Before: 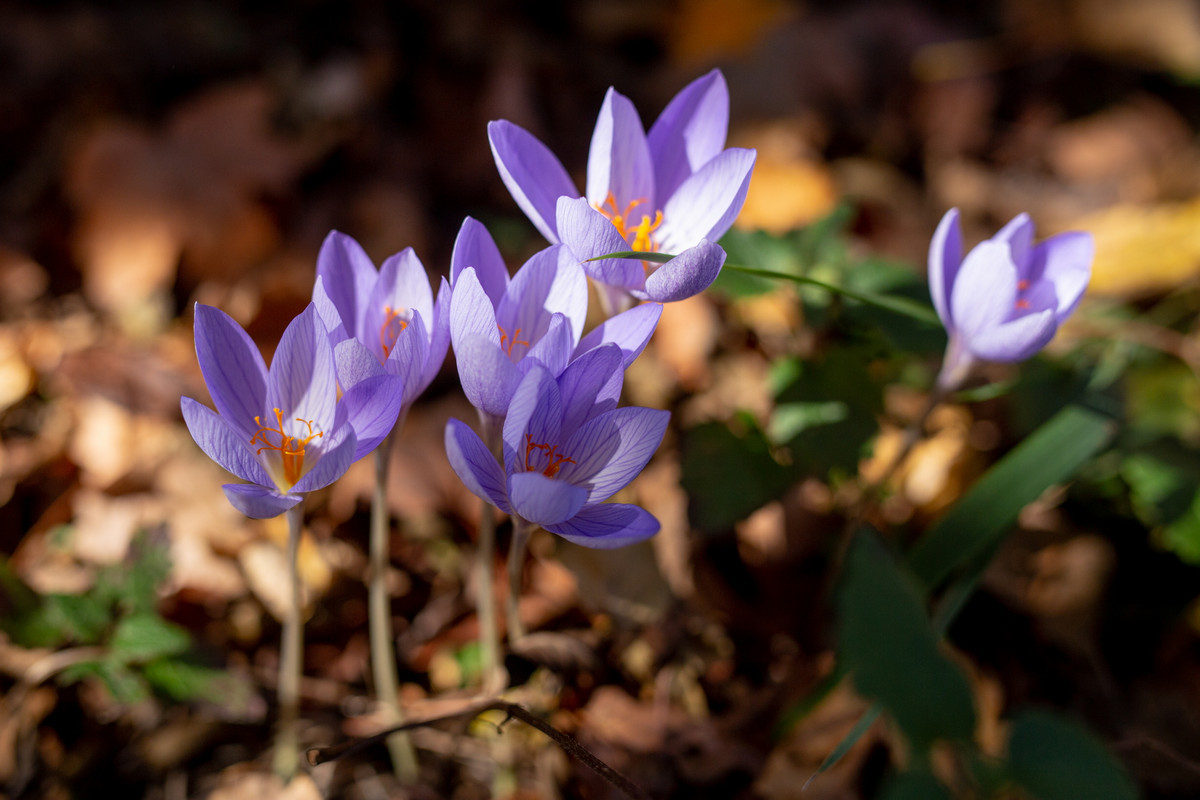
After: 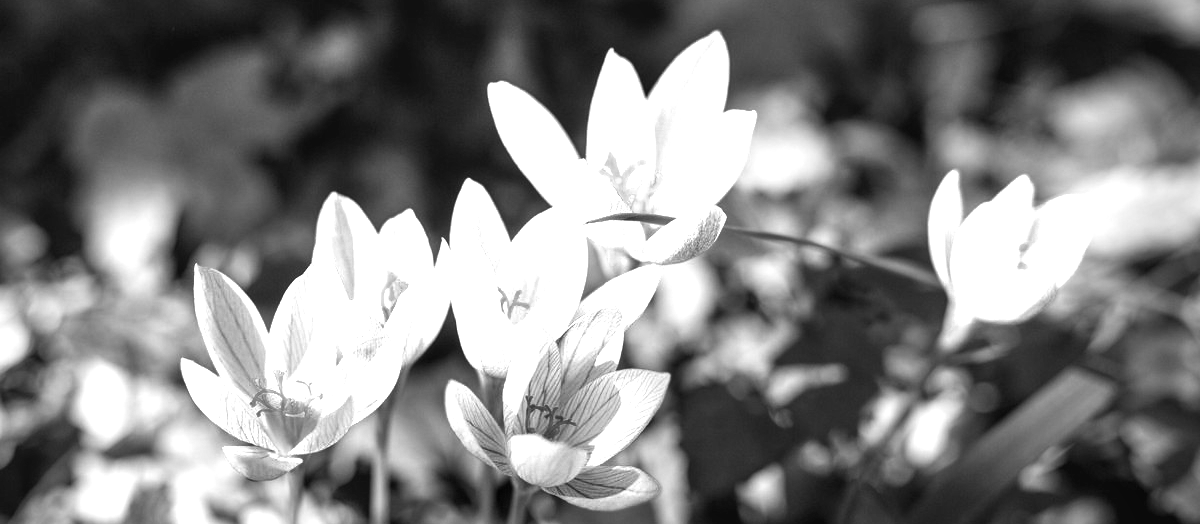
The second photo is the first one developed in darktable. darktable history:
color correction: highlights b* -0.048, saturation 0.993
color balance rgb: global offset › luminance 0.494%, global offset › hue 56.71°, linear chroma grading › global chroma 14.454%, perceptual saturation grading › global saturation 20%, perceptual saturation grading › highlights -49.154%, perceptual saturation grading › shadows 24.276%
exposure: exposure 1 EV, compensate highlight preservation false
crop and rotate: top 4.871%, bottom 29.562%
vignetting: brightness -0.283
color zones: curves: ch0 [(0, 0.613) (0.01, 0.613) (0.245, 0.448) (0.498, 0.529) (0.642, 0.665) (0.879, 0.777) (0.99, 0.613)]; ch1 [(0, 0) (0.143, 0) (0.286, 0) (0.429, 0) (0.571, 0) (0.714, 0) (0.857, 0)]
shadows and highlights: shadows 29.25, highlights -29.51, low approximation 0.01, soften with gaussian
local contrast: on, module defaults
